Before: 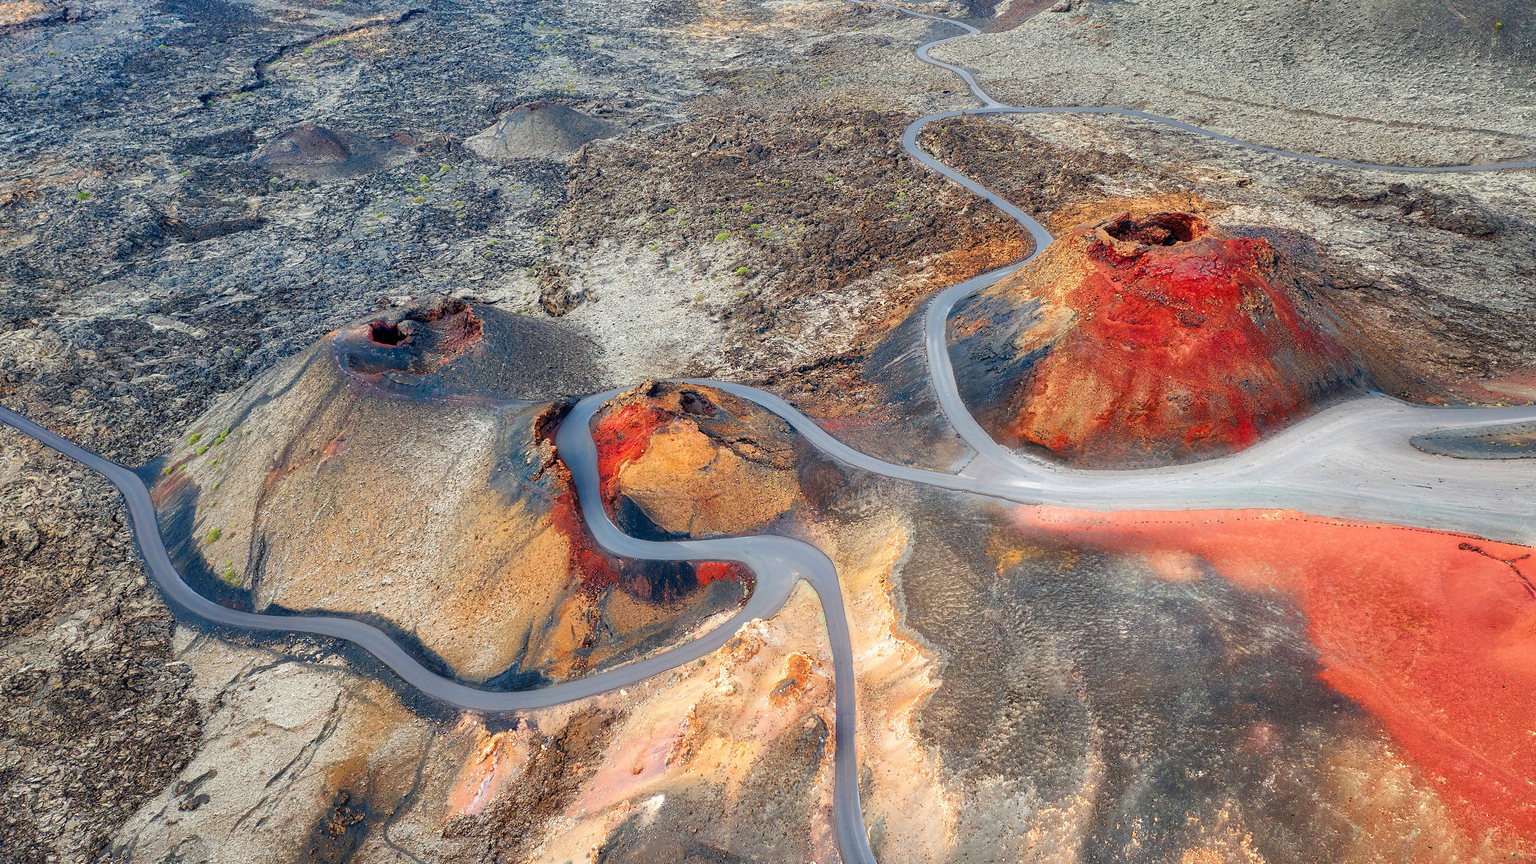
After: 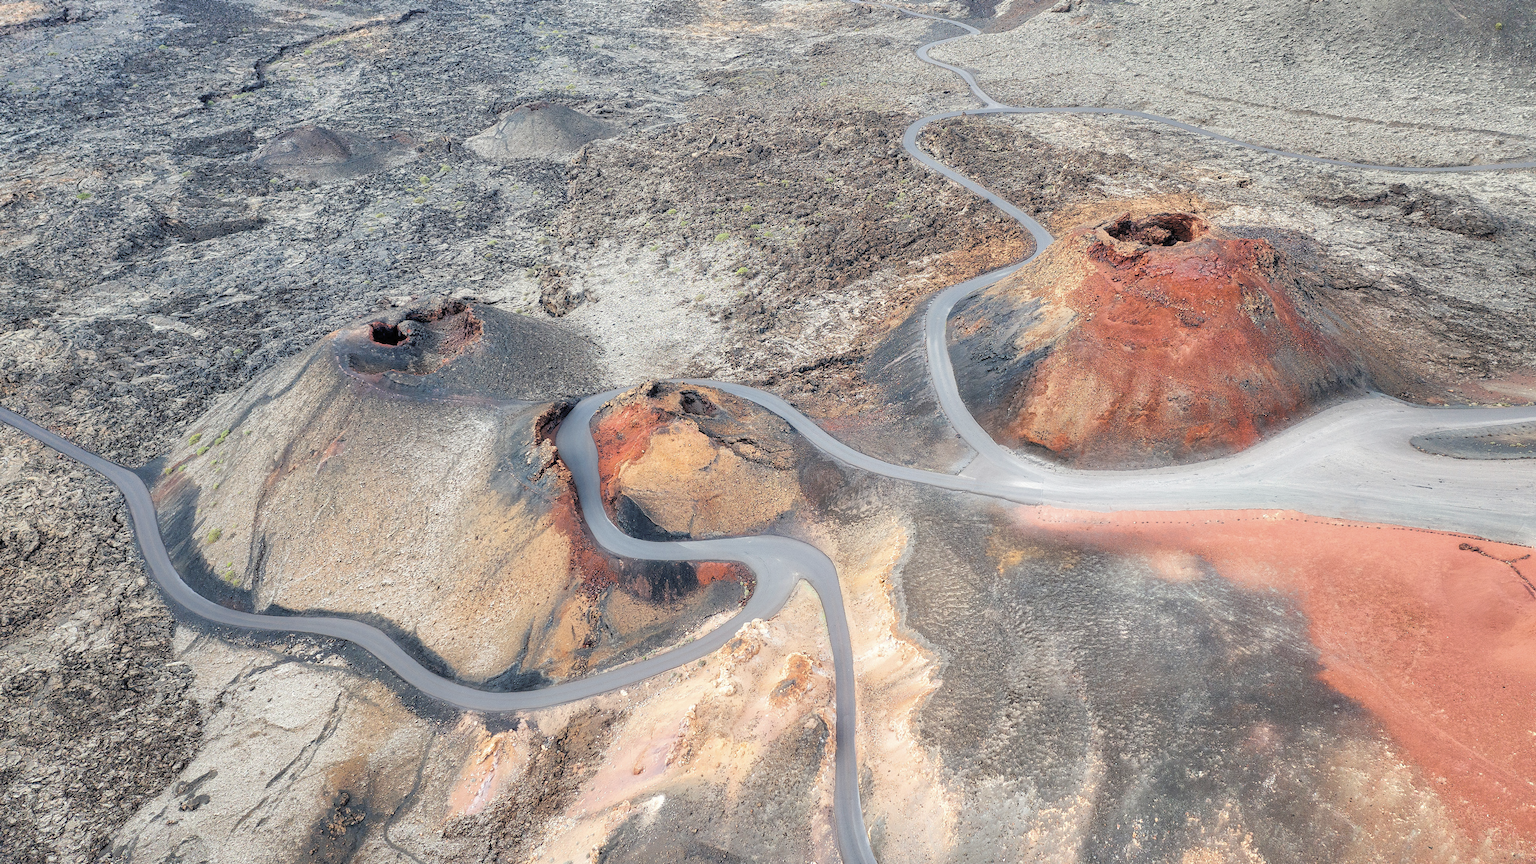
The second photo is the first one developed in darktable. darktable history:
color balance: output saturation 110%
contrast brightness saturation: brightness 0.18, saturation -0.5
